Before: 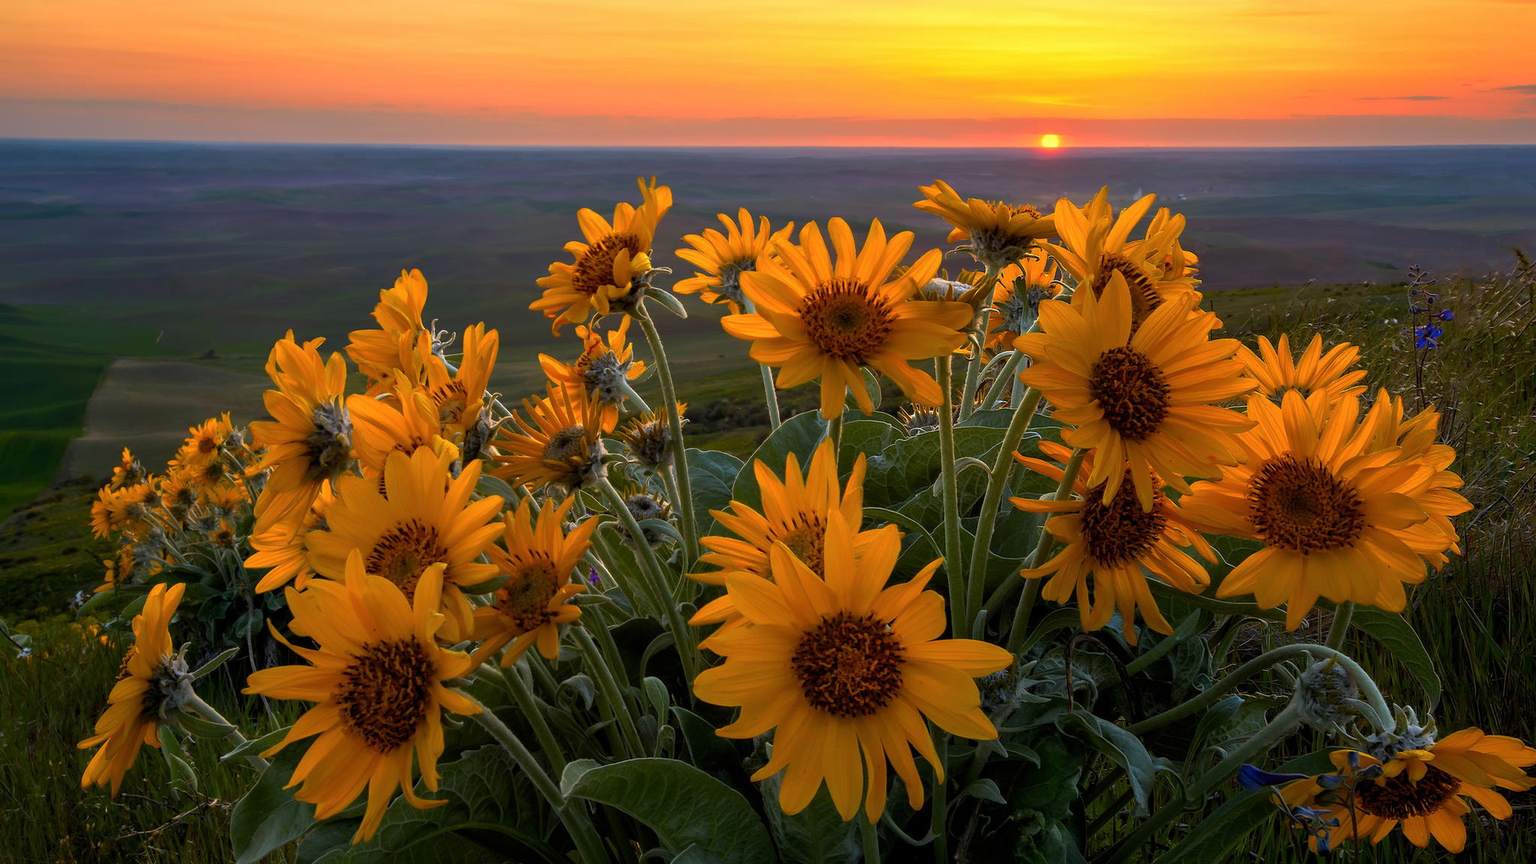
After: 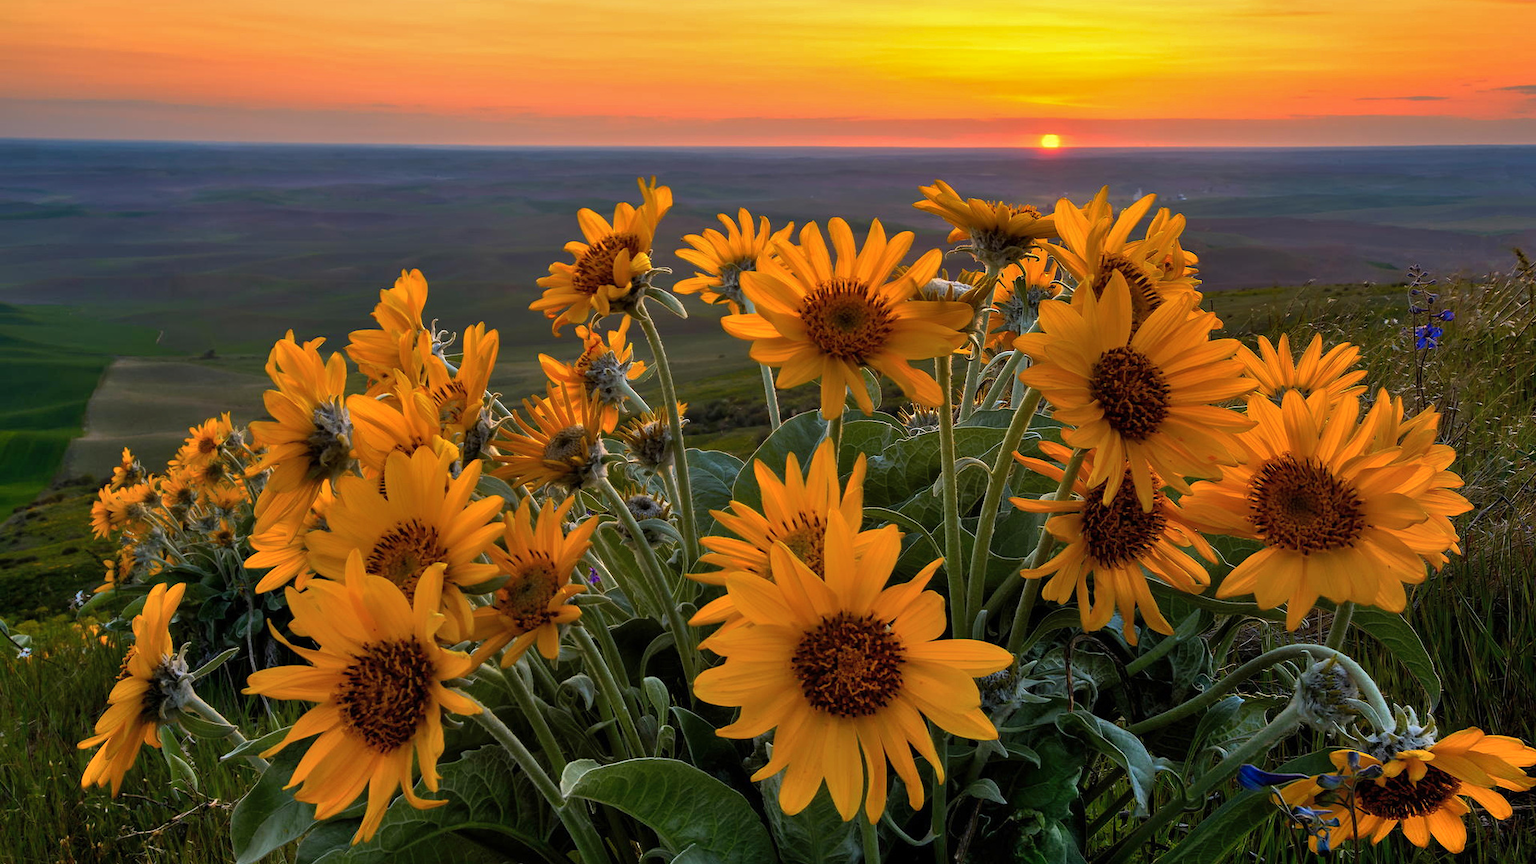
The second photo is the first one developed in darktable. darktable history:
shadows and highlights: shadows 48.15, highlights -42.61, soften with gaussian
